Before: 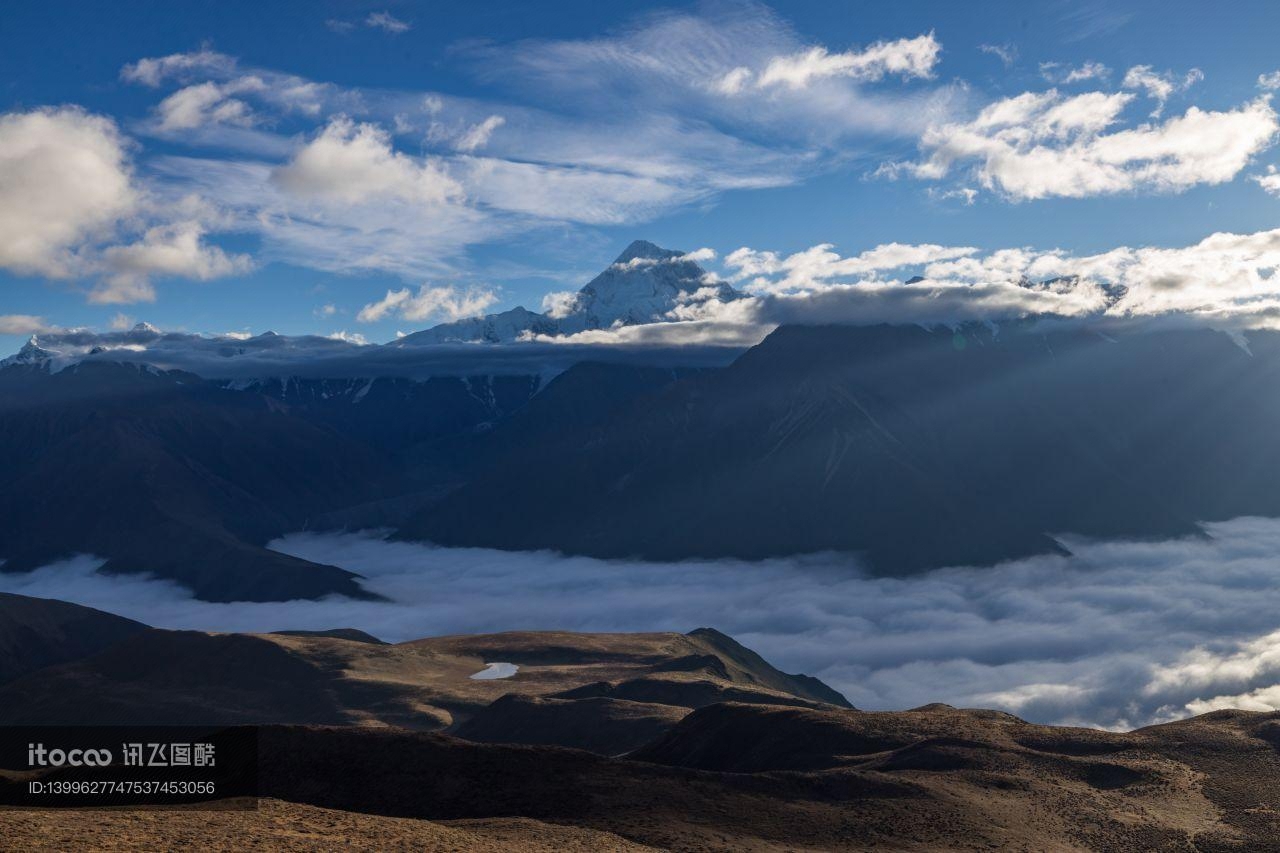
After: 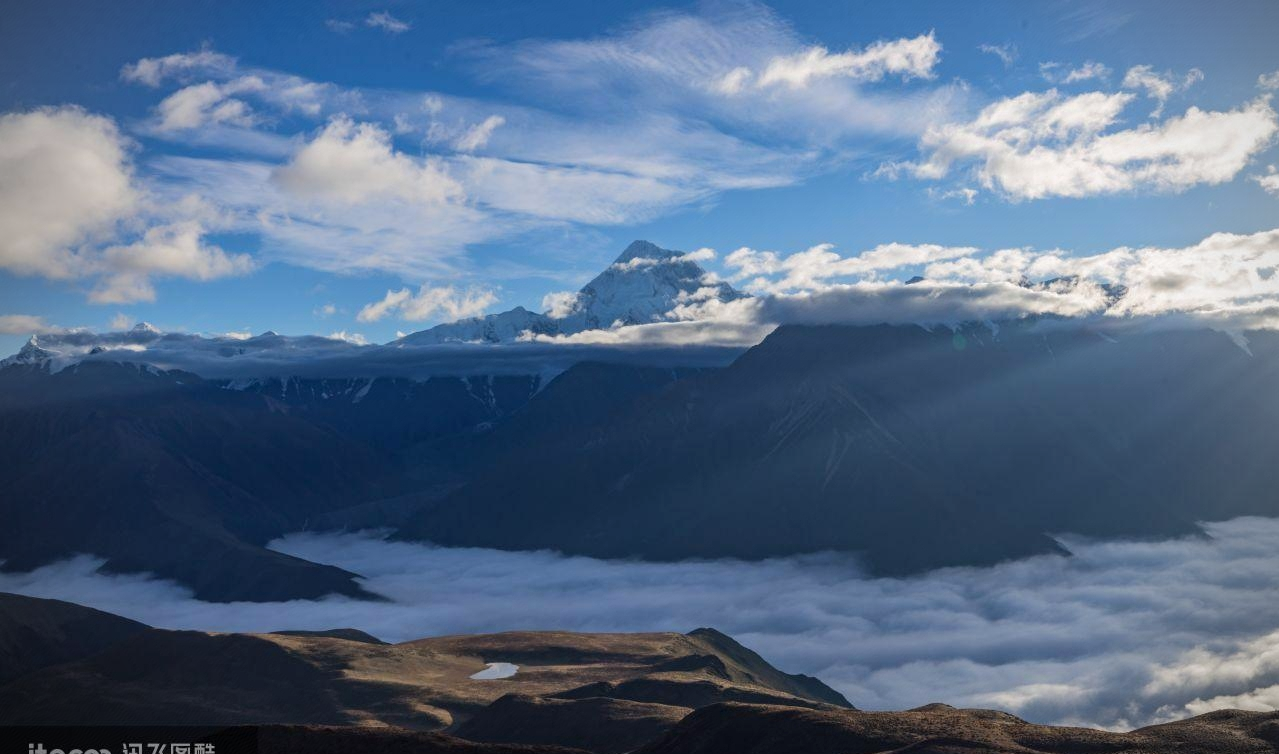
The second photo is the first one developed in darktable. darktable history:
vignetting: unbound false
base curve: curves: ch0 [(0, 0) (0.262, 0.32) (0.722, 0.705) (1, 1)]
crop and rotate: top 0%, bottom 11.49%
